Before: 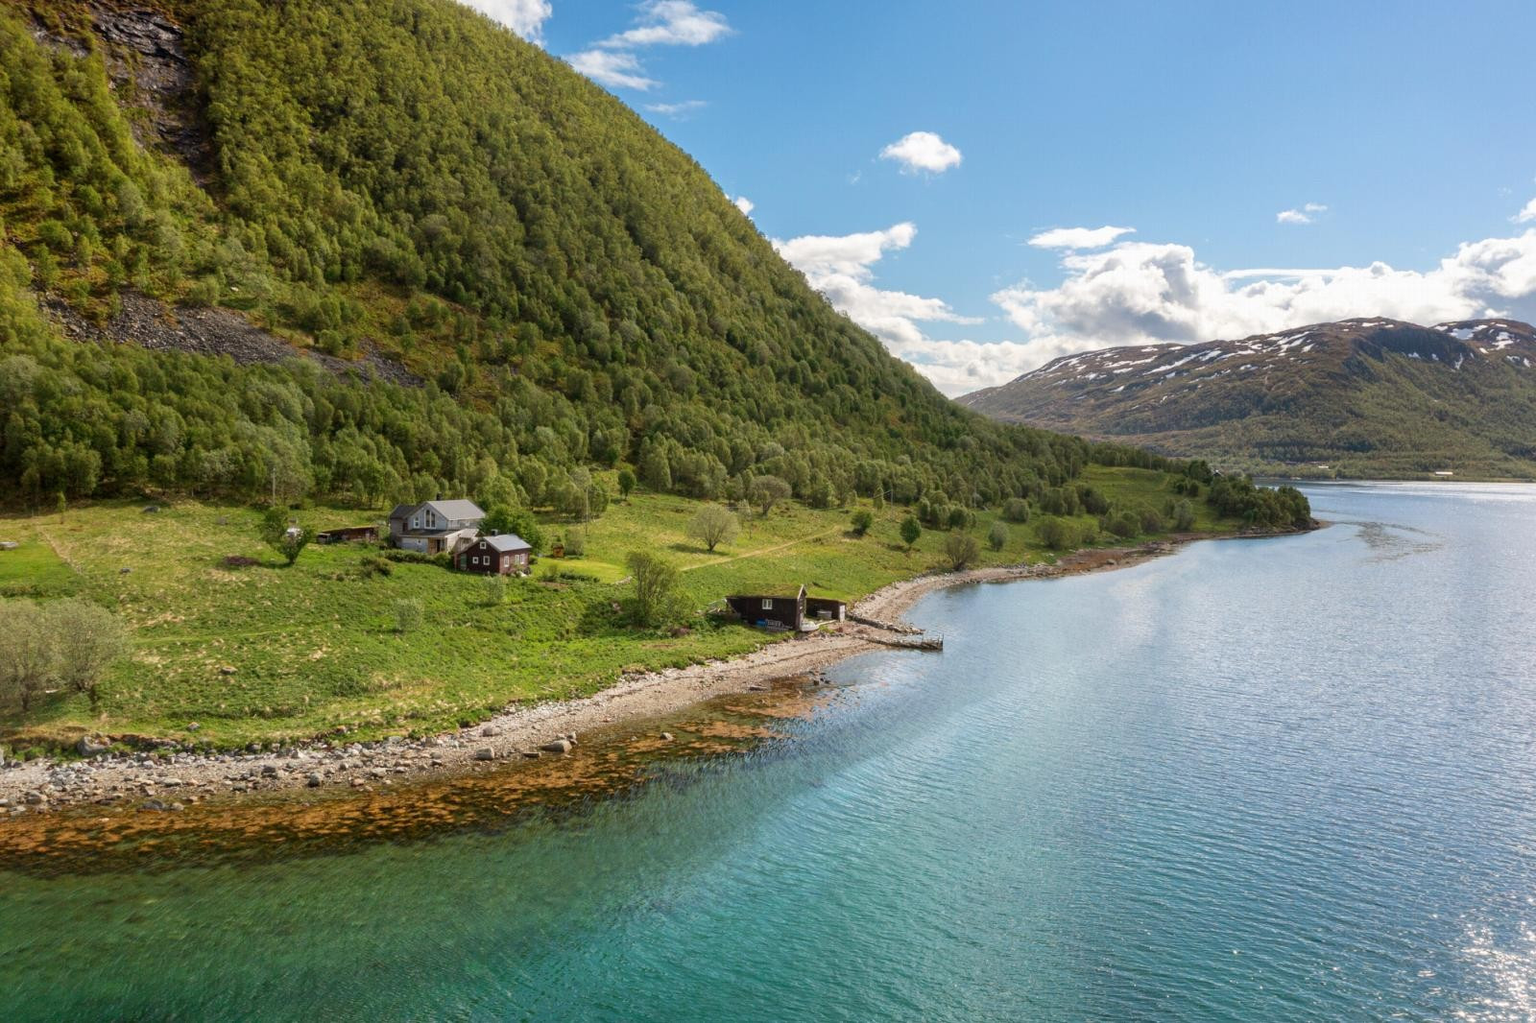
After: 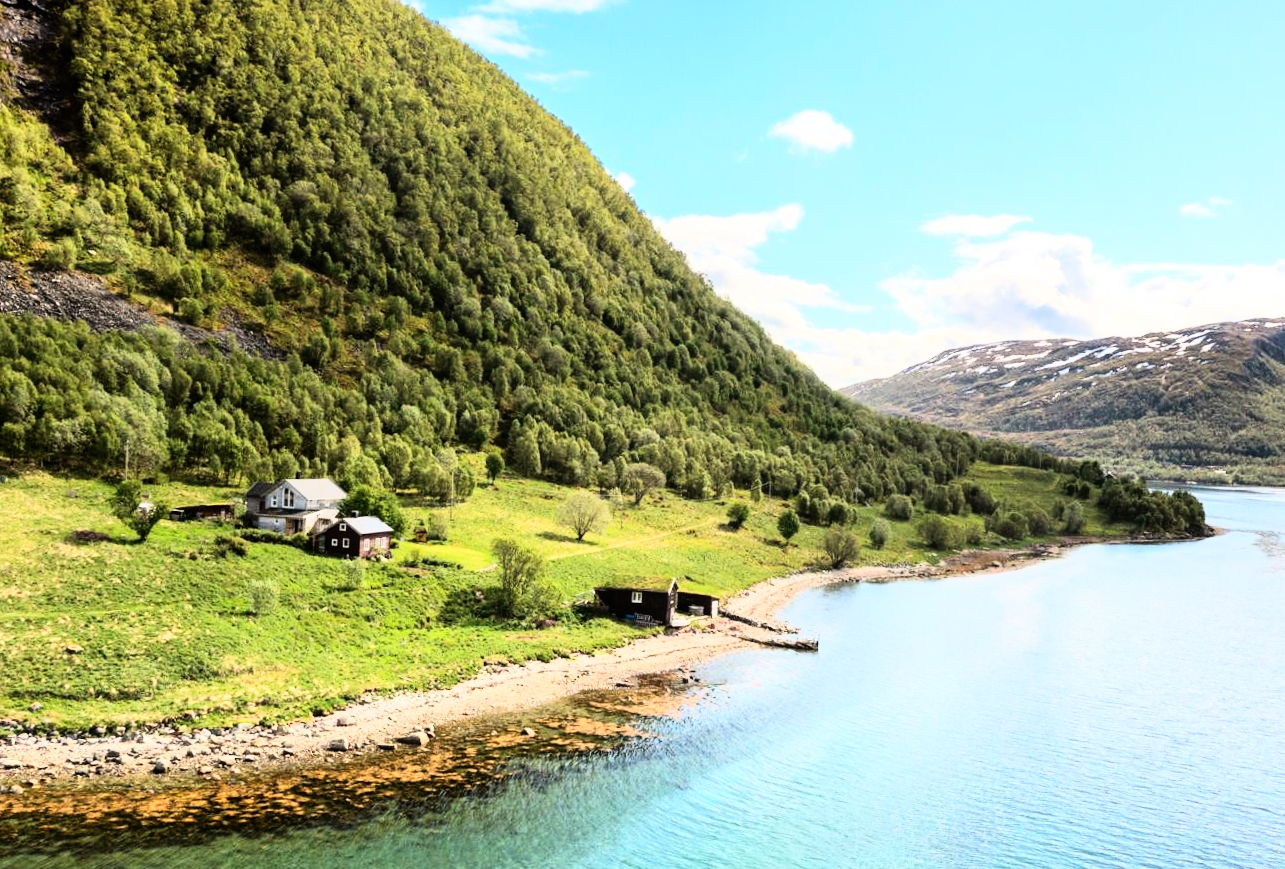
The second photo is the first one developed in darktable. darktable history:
rgb curve: curves: ch0 [(0, 0) (0.21, 0.15) (0.24, 0.21) (0.5, 0.75) (0.75, 0.96) (0.89, 0.99) (1, 1)]; ch1 [(0, 0.02) (0.21, 0.13) (0.25, 0.2) (0.5, 0.67) (0.75, 0.9) (0.89, 0.97) (1, 1)]; ch2 [(0, 0.02) (0.21, 0.13) (0.25, 0.2) (0.5, 0.67) (0.75, 0.9) (0.89, 0.97) (1, 1)], compensate middle gray true
rotate and perspective: rotation 1.72°, automatic cropping off
crop and rotate: left 10.77%, top 5.1%, right 10.41%, bottom 16.76%
